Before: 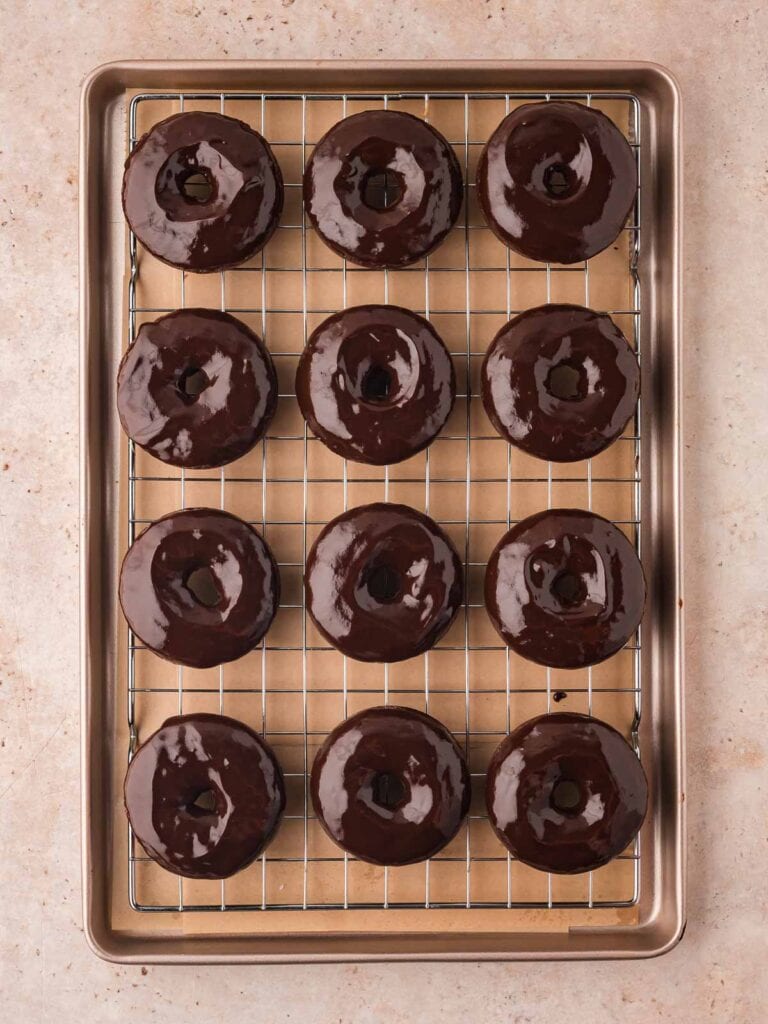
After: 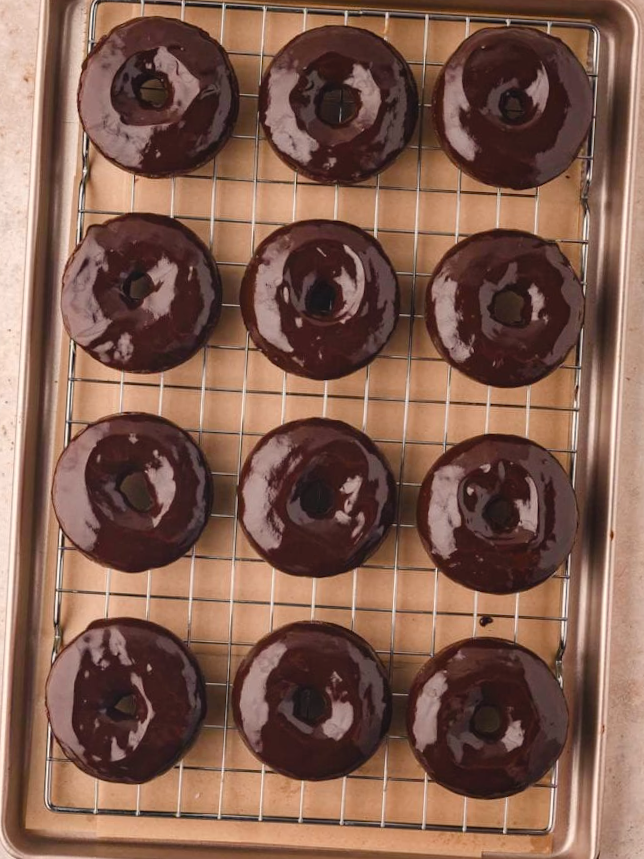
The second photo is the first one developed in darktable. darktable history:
crop and rotate: angle -3.27°, left 5.211%, top 5.211%, right 4.607%, bottom 4.607%
color balance rgb: shadows lift › chroma 2%, shadows lift › hue 250°, power › hue 326.4°, highlights gain › chroma 2%, highlights gain › hue 64.8°, global offset › luminance 0.5%, global offset › hue 58.8°, perceptual saturation grading › highlights -25%, perceptual saturation grading › shadows 30%, global vibrance 15%
